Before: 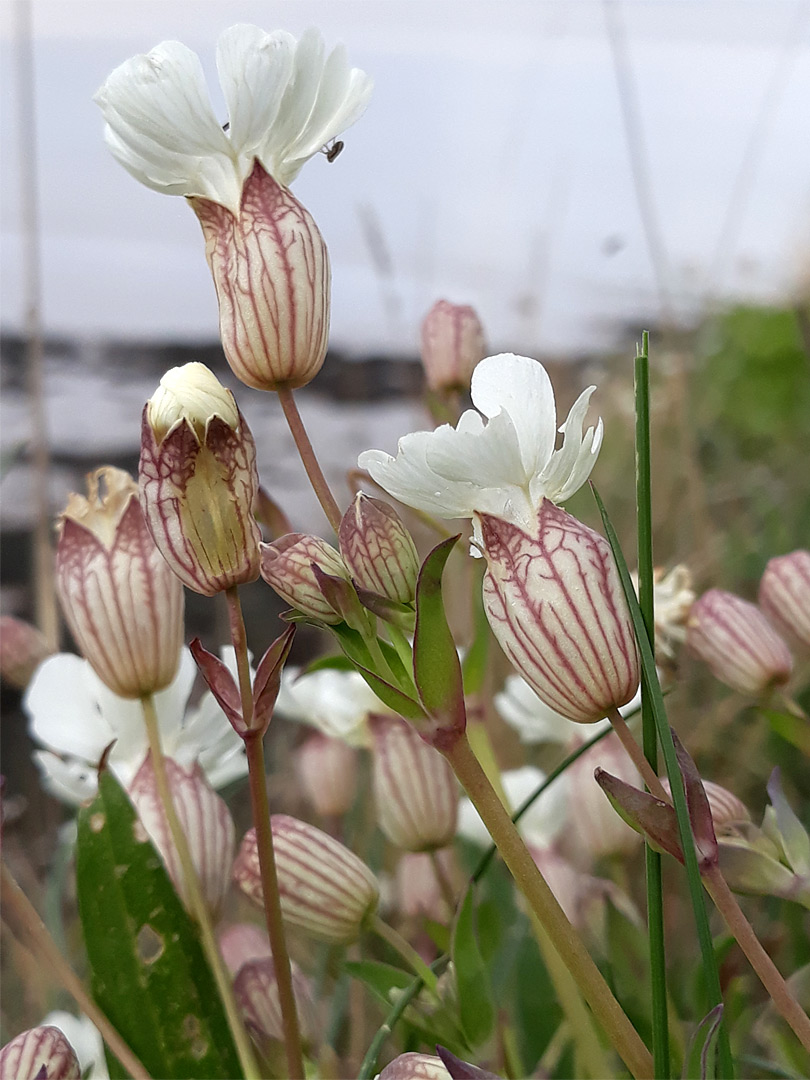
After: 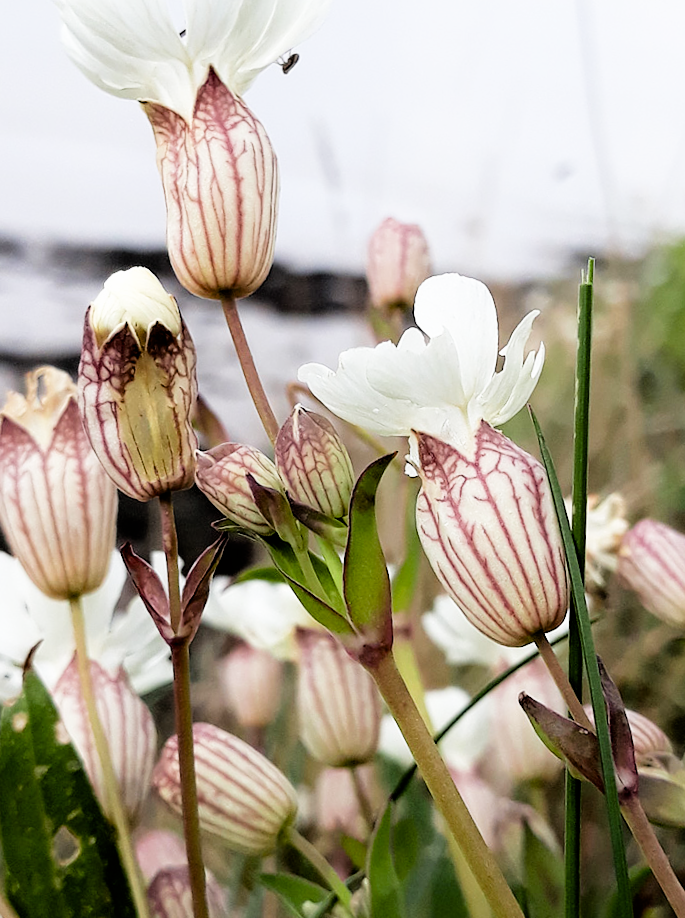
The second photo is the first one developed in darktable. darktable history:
tone equalizer: -8 EV -0.762 EV, -7 EV -0.708 EV, -6 EV -0.631 EV, -5 EV -0.393 EV, -3 EV 0.366 EV, -2 EV 0.6 EV, -1 EV 0.68 EV, +0 EV 0.732 EV
crop and rotate: angle -2.84°, left 5.175%, top 5.203%, right 4.725%, bottom 4.218%
filmic rgb: black relative exposure -5.05 EV, white relative exposure 3.53 EV, hardness 3.18, contrast 1.296, highlights saturation mix -49.66%
exposure: black level correction 0.009, exposure 0.113 EV, compensate exposure bias true, compensate highlight preservation false
